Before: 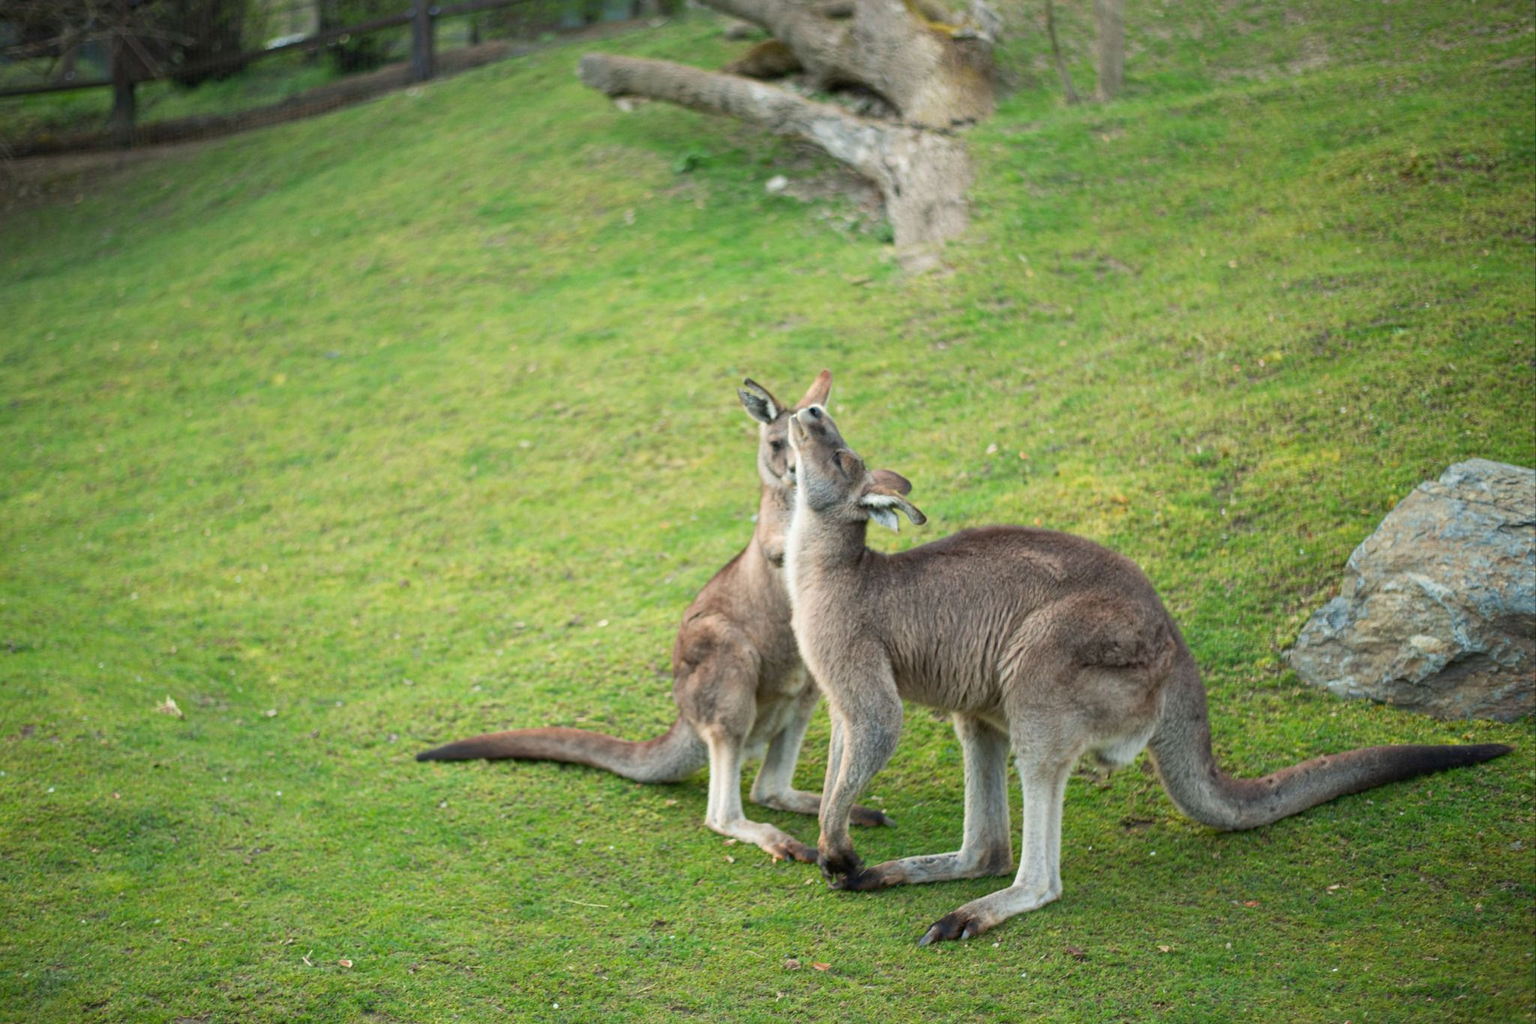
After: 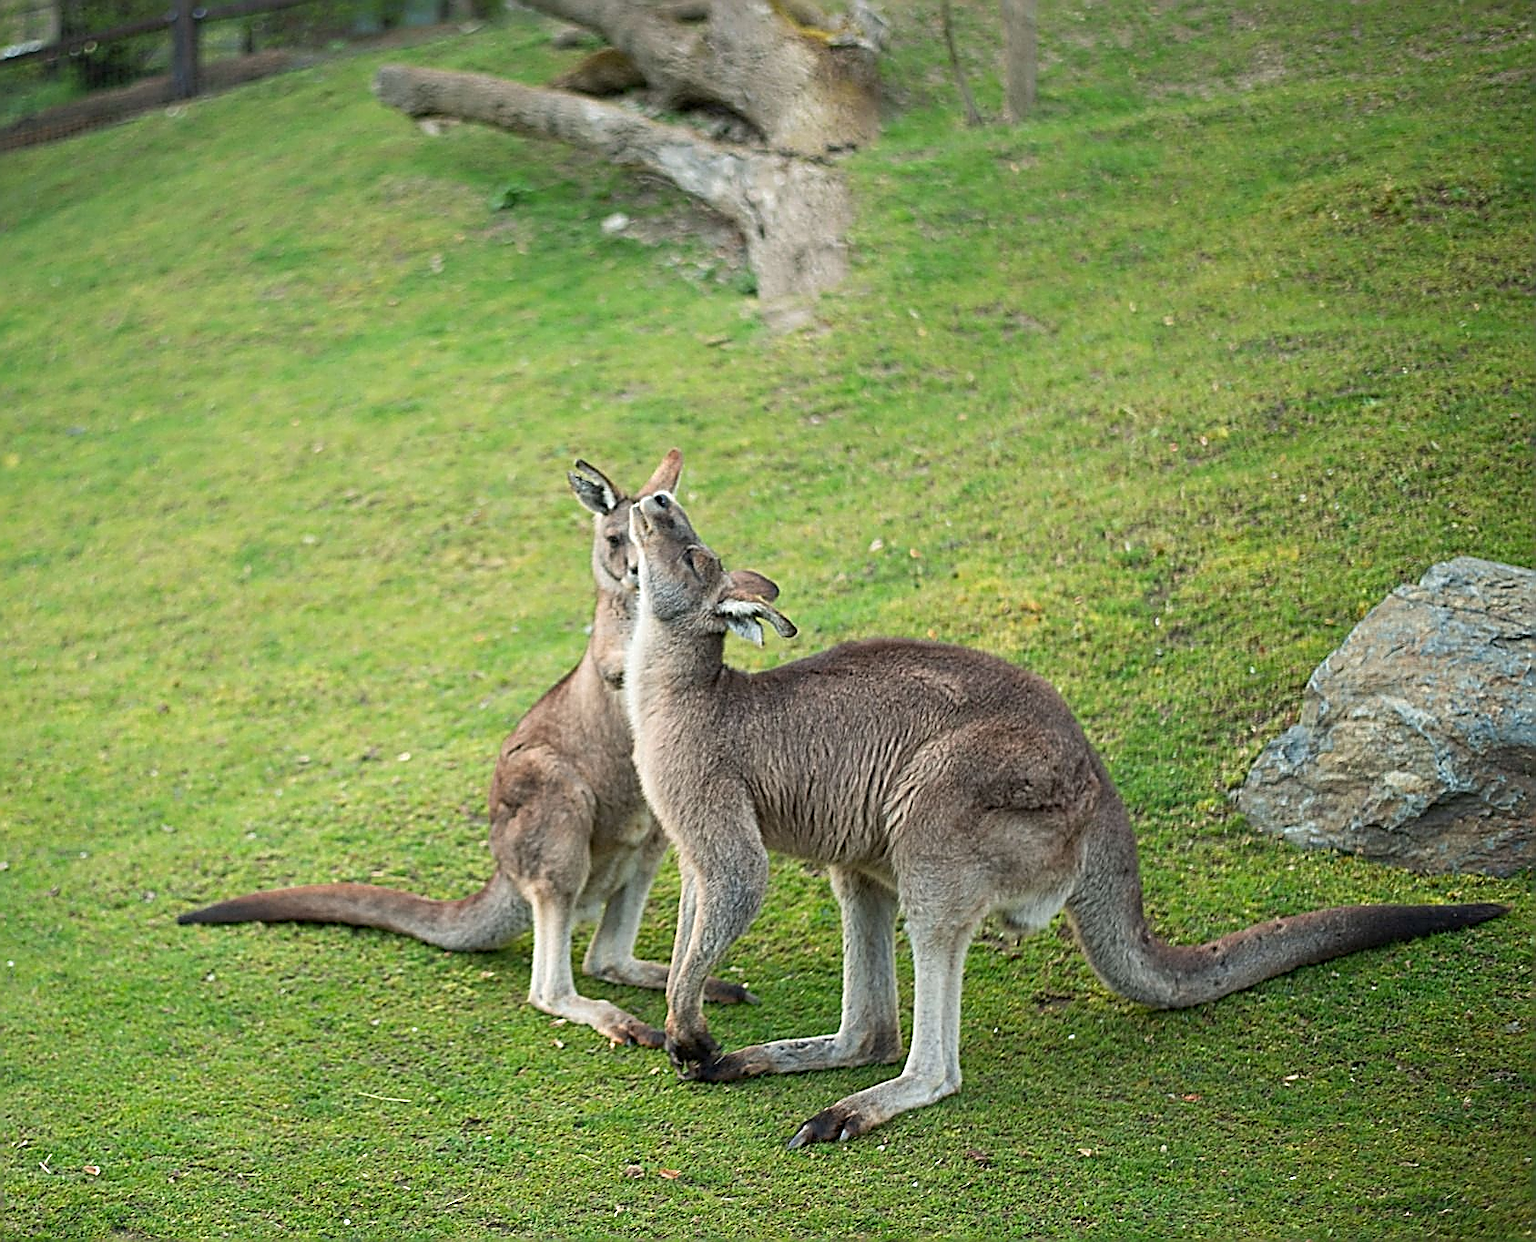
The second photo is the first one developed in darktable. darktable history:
crop: left 17.582%, bottom 0.031%
sharpen: amount 2
